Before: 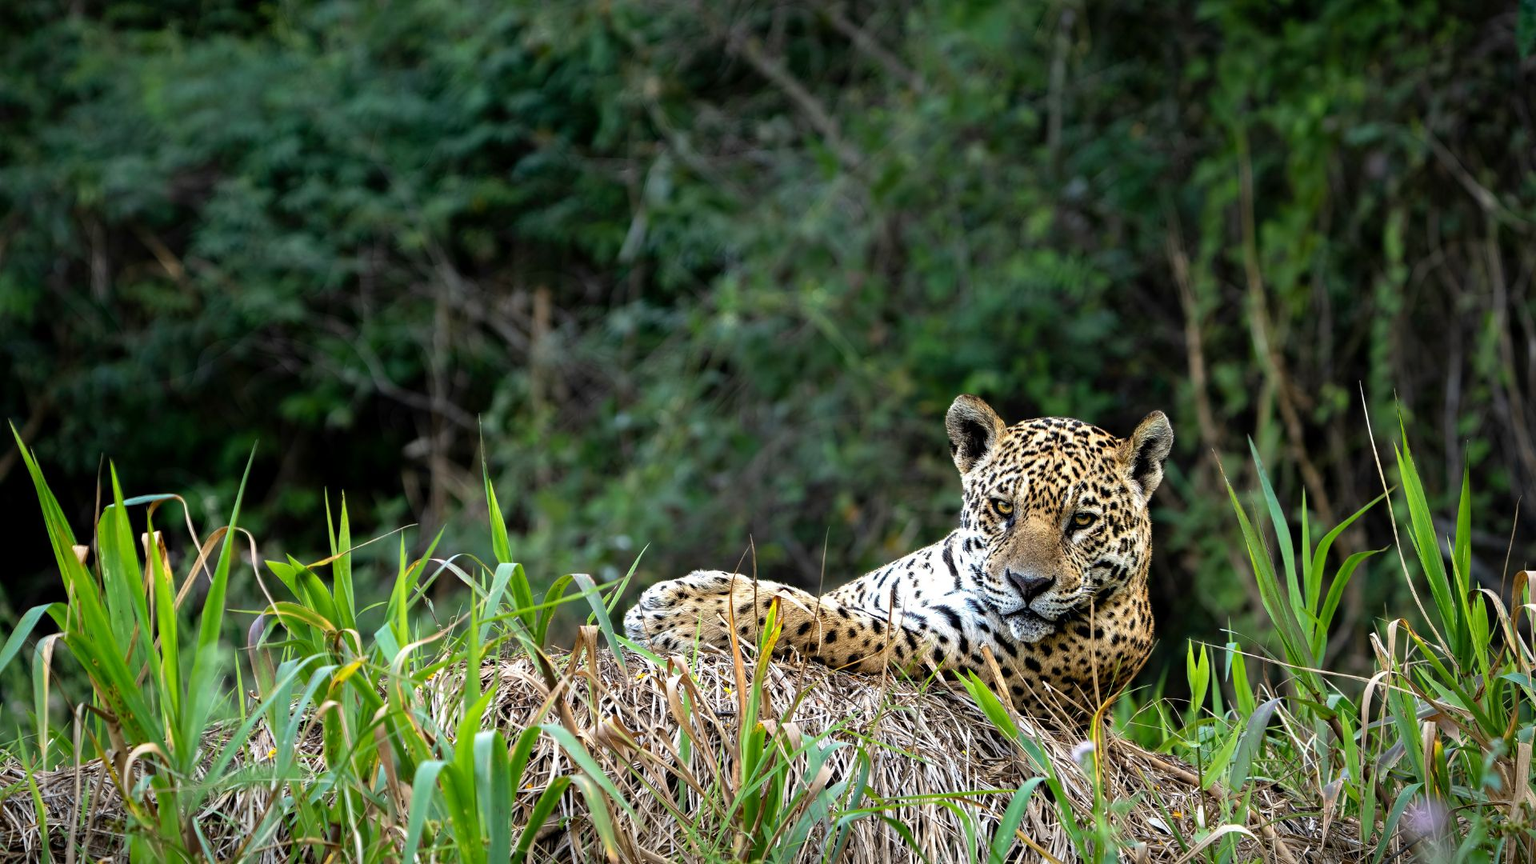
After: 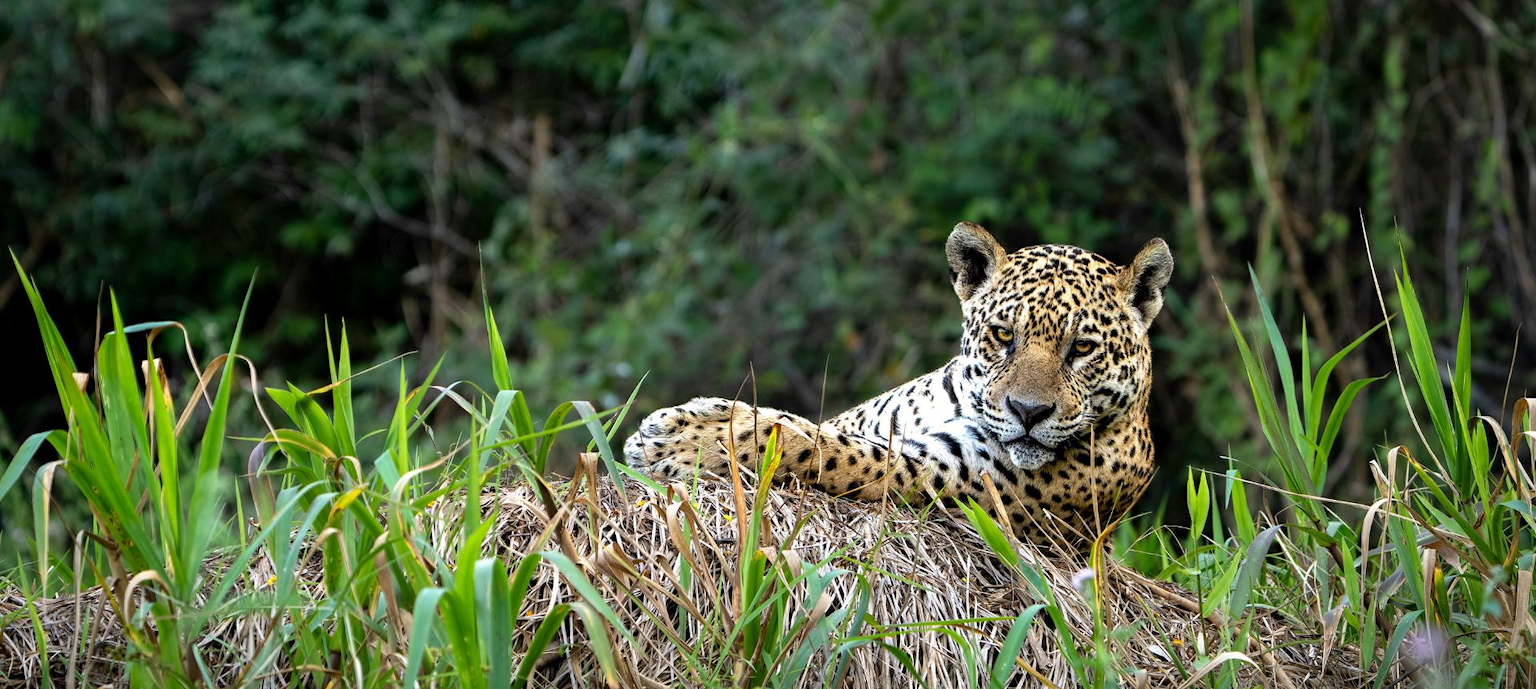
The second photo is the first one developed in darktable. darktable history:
crop and rotate: top 20.133%
